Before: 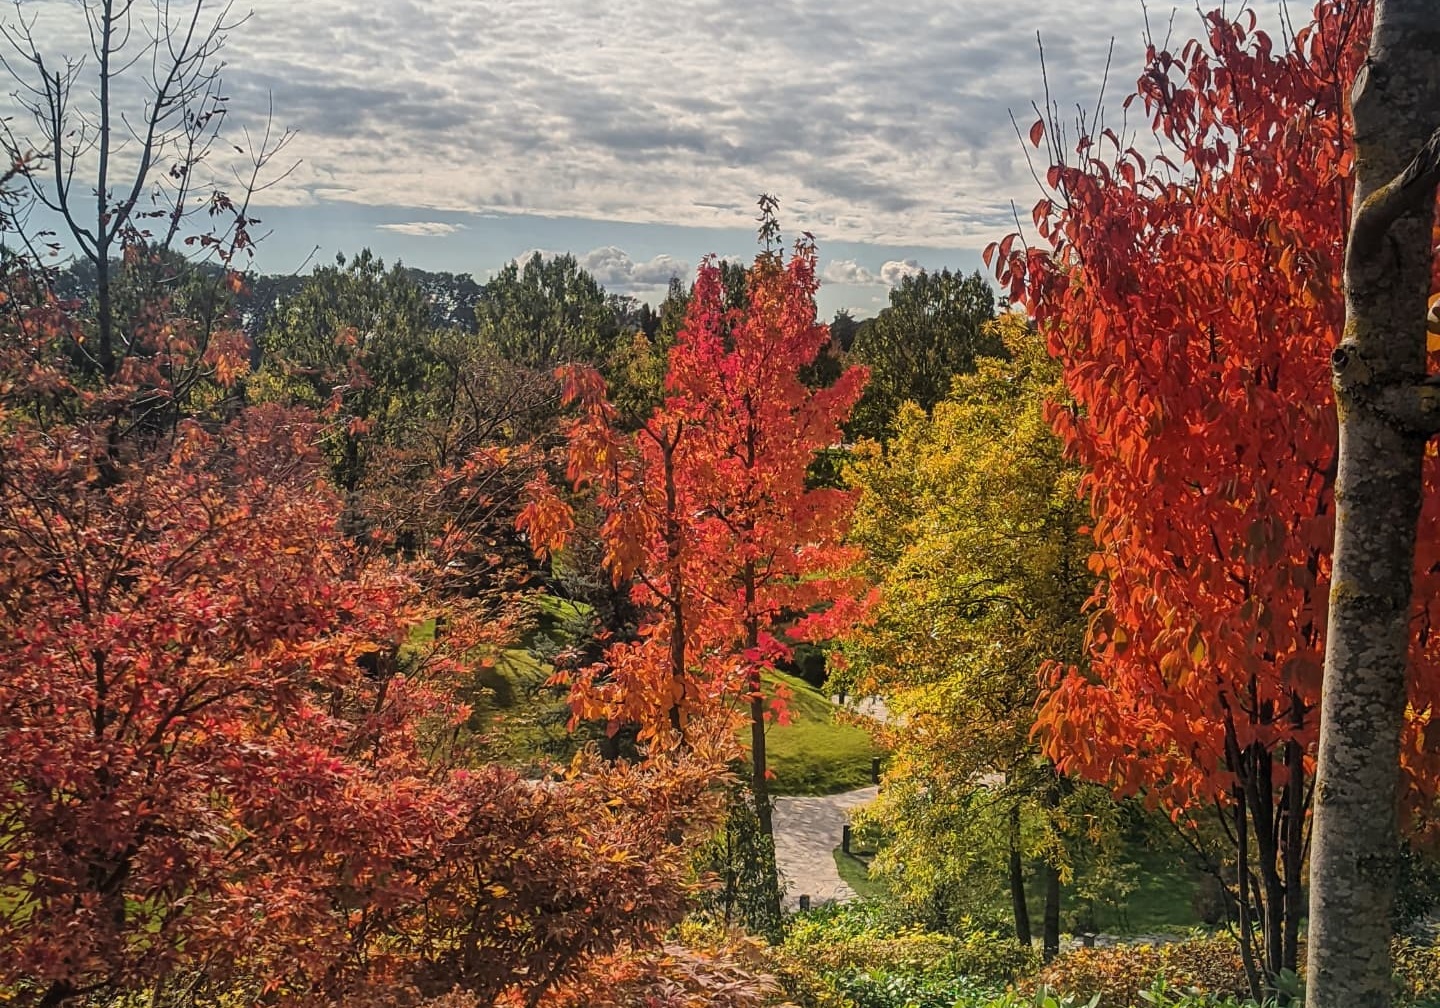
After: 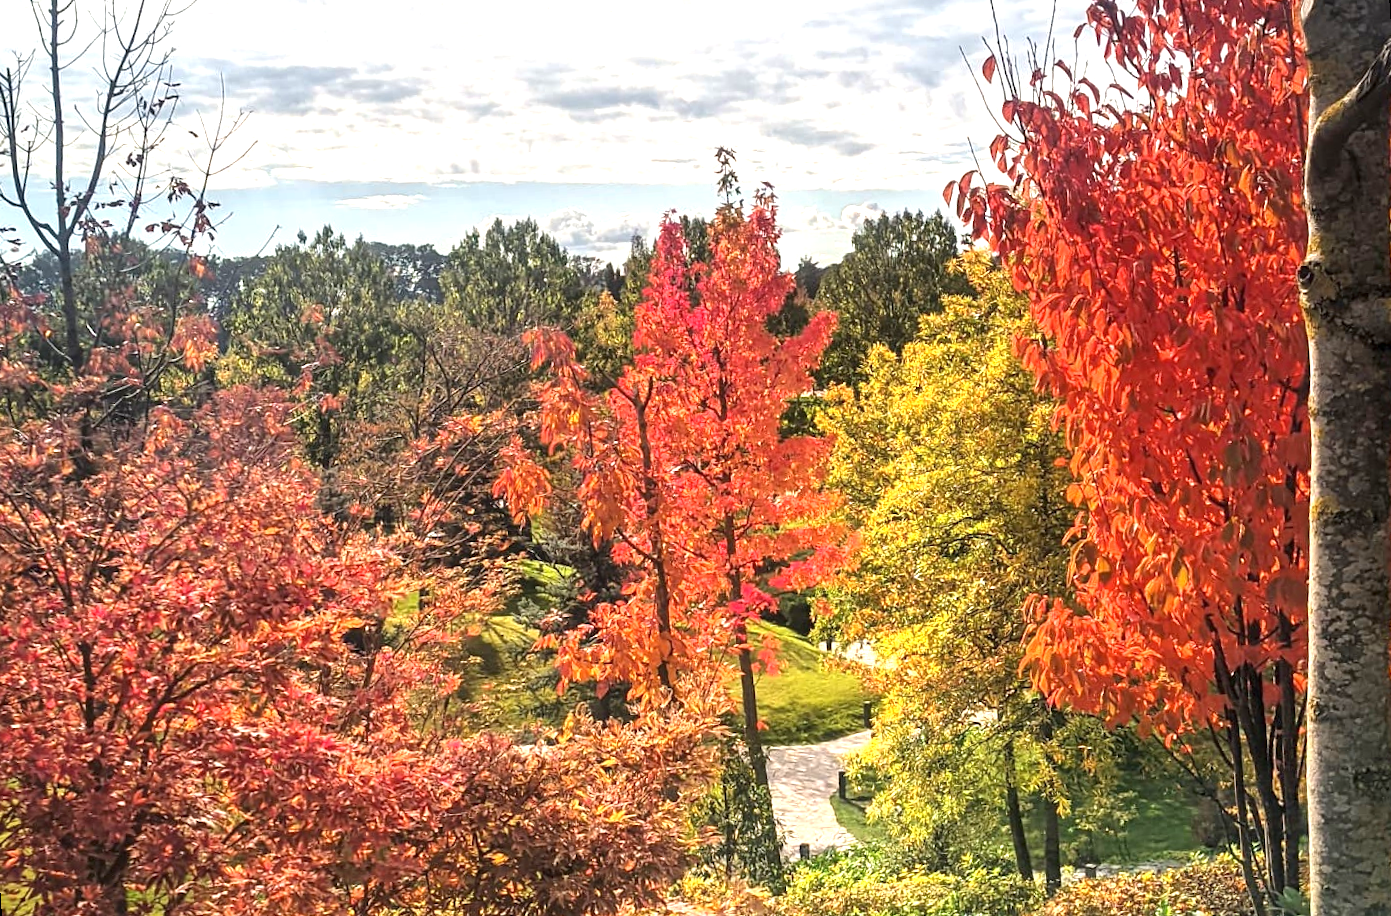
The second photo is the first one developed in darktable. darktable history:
exposure: exposure 1.223 EV, compensate highlight preservation false
rotate and perspective: rotation -3.52°, crop left 0.036, crop right 0.964, crop top 0.081, crop bottom 0.919
